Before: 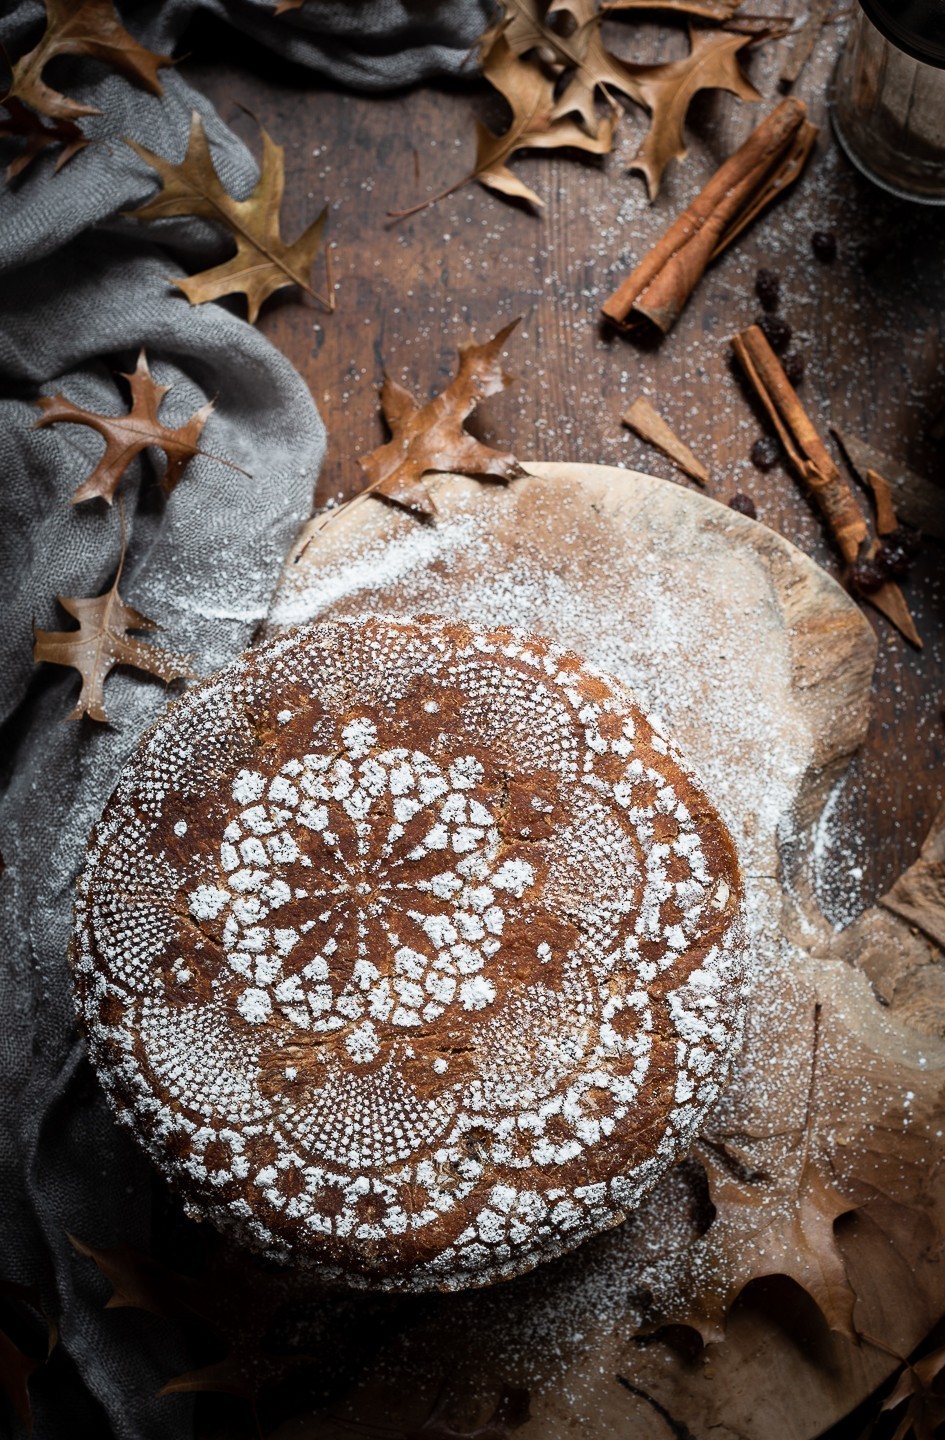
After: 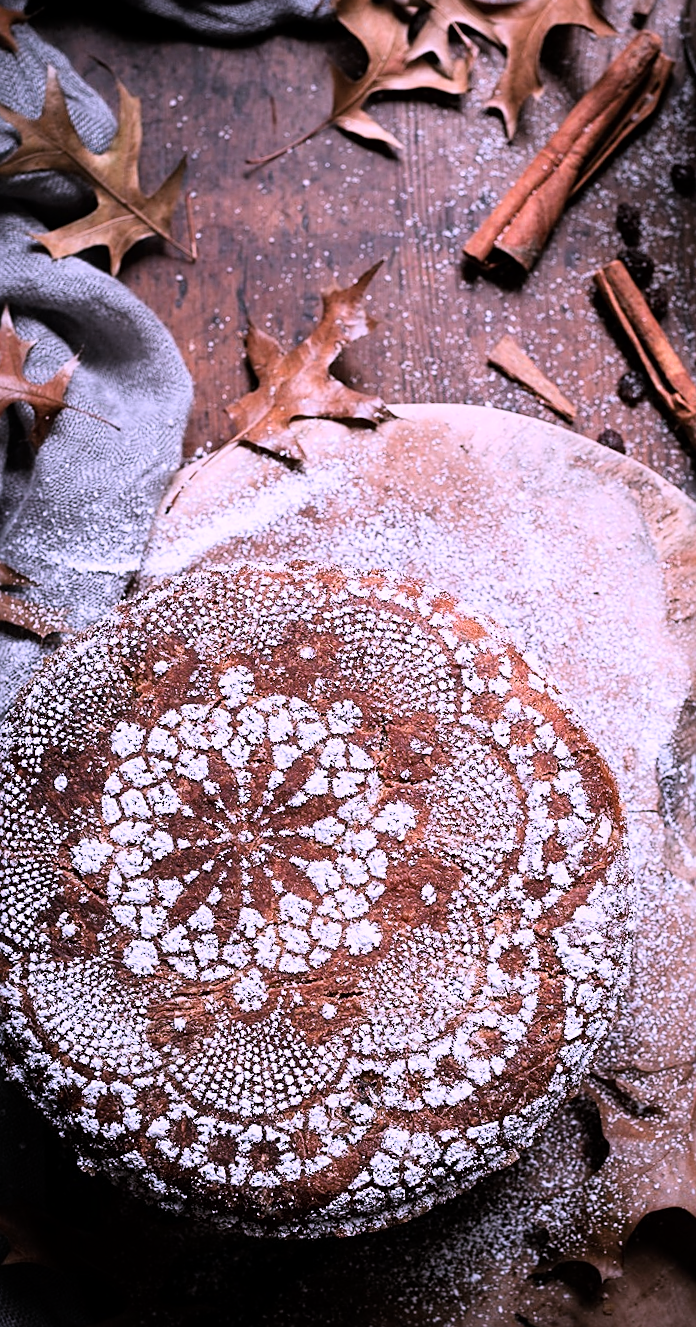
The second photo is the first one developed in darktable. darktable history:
color correction: highlights a* 15.03, highlights b* -25.07
tone curve: curves: ch0 [(0, 0) (0.004, 0.001) (0.133, 0.112) (0.325, 0.362) (0.832, 0.893) (1, 1)], color space Lab, linked channels, preserve colors none
rotate and perspective: rotation -2°, crop left 0.022, crop right 0.978, crop top 0.049, crop bottom 0.951
crop: left 13.443%, right 13.31%
sharpen: on, module defaults
